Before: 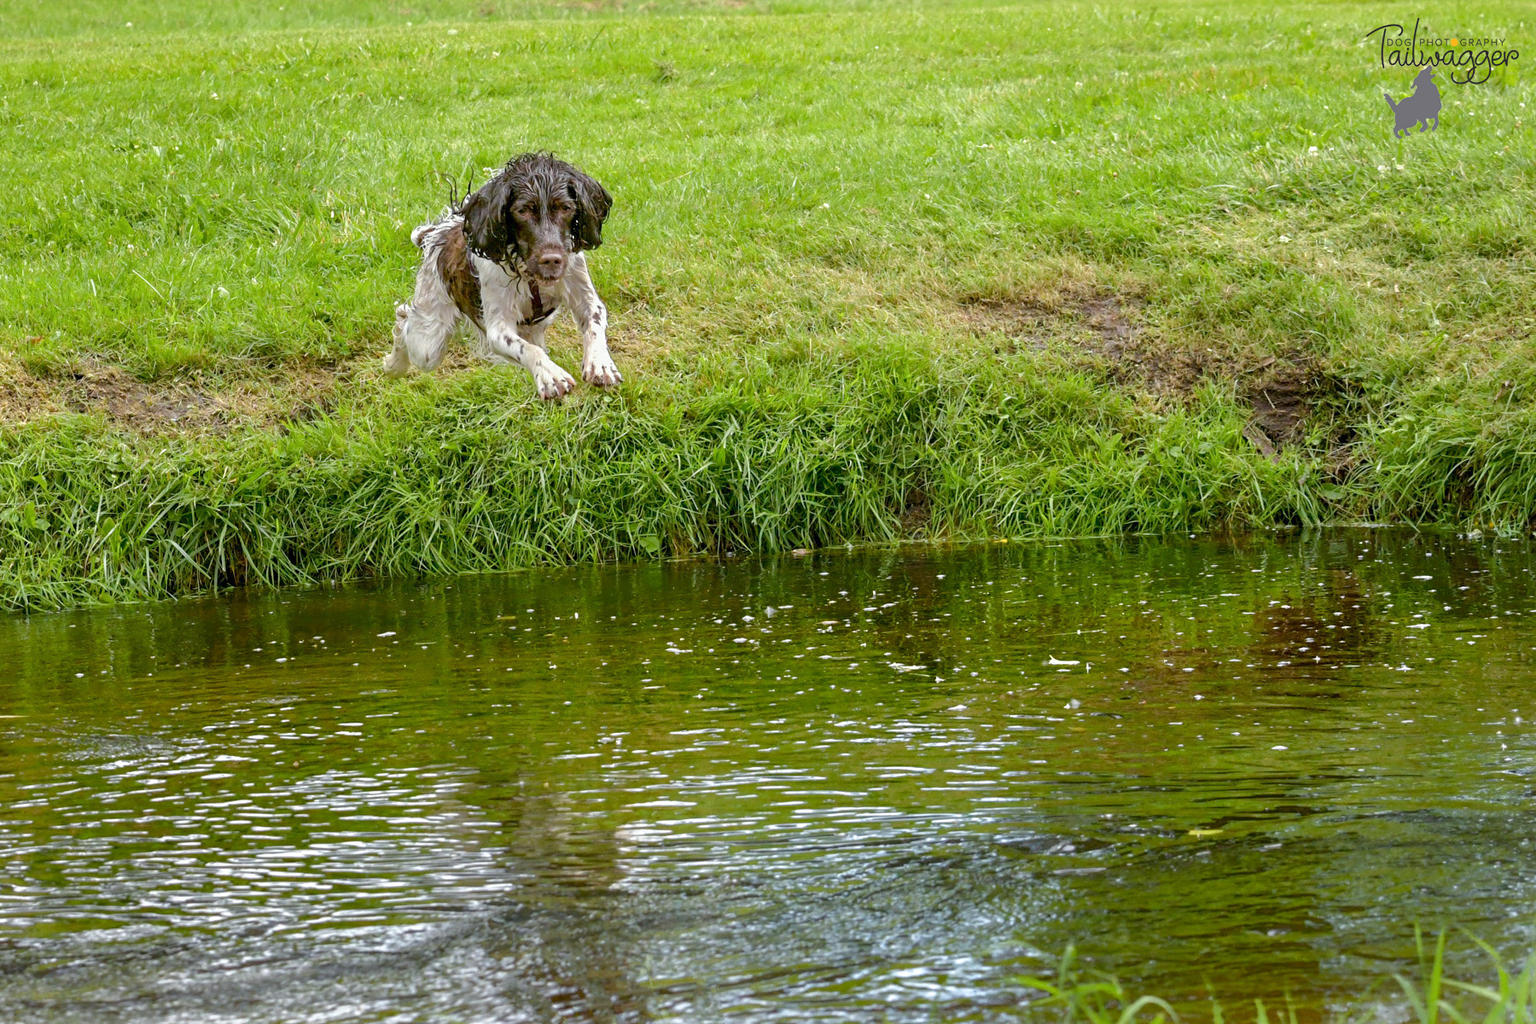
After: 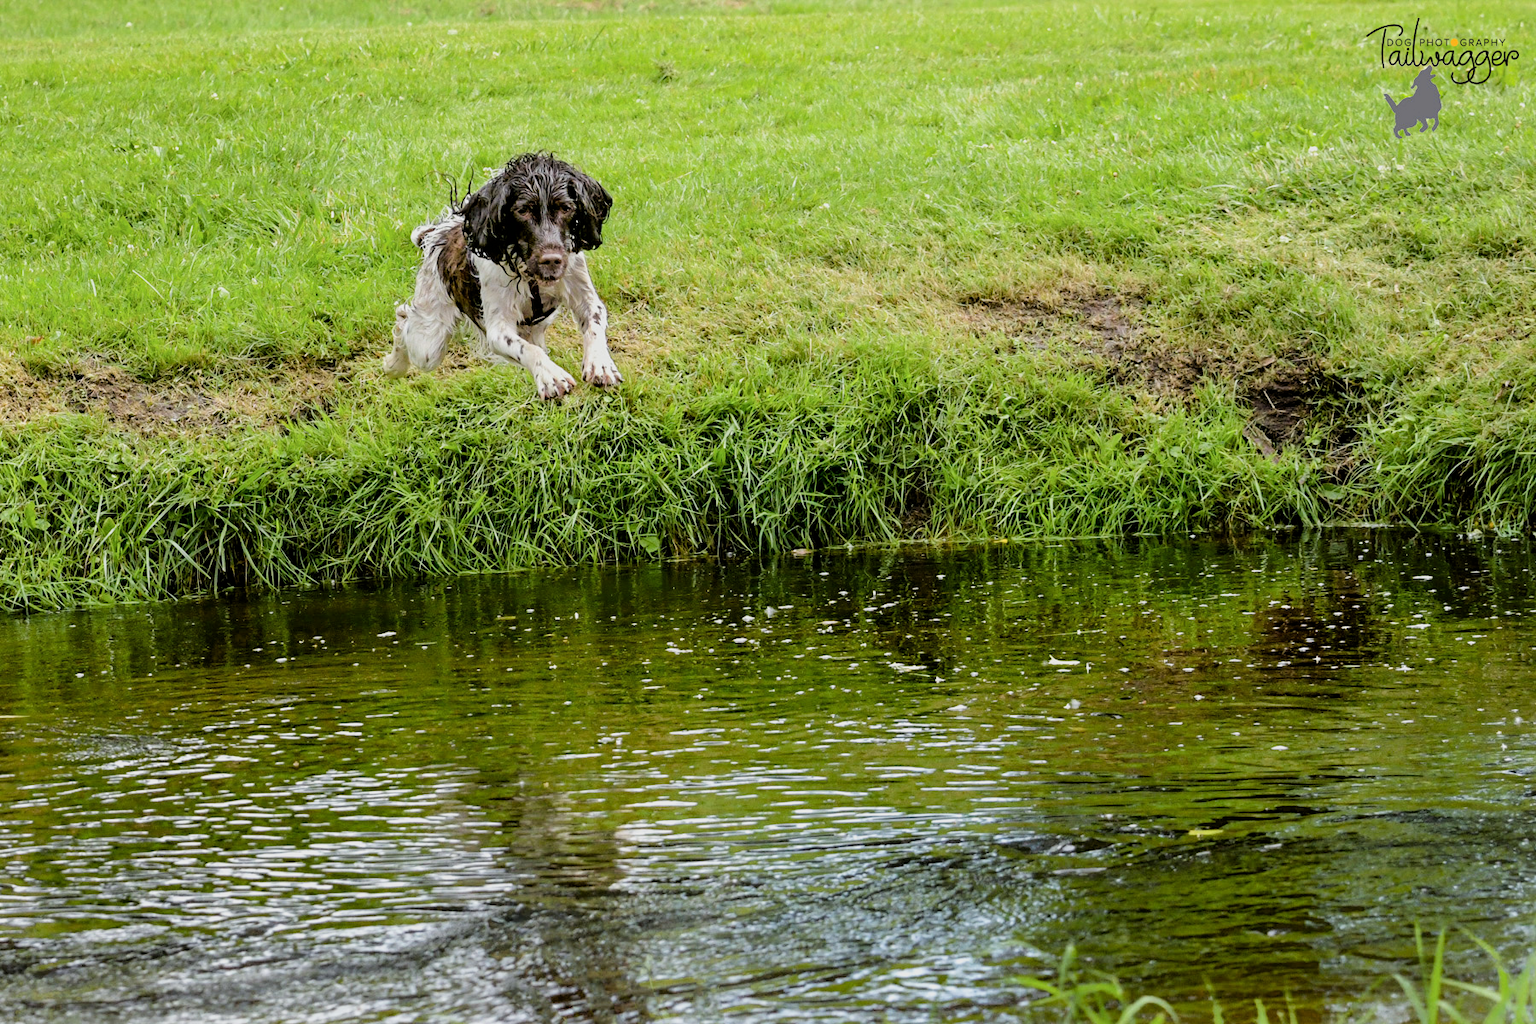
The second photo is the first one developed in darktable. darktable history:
tone equalizer: -8 EV -0.55 EV
filmic rgb: black relative exposure -5 EV, hardness 2.88, contrast 1.4, highlights saturation mix -30%
